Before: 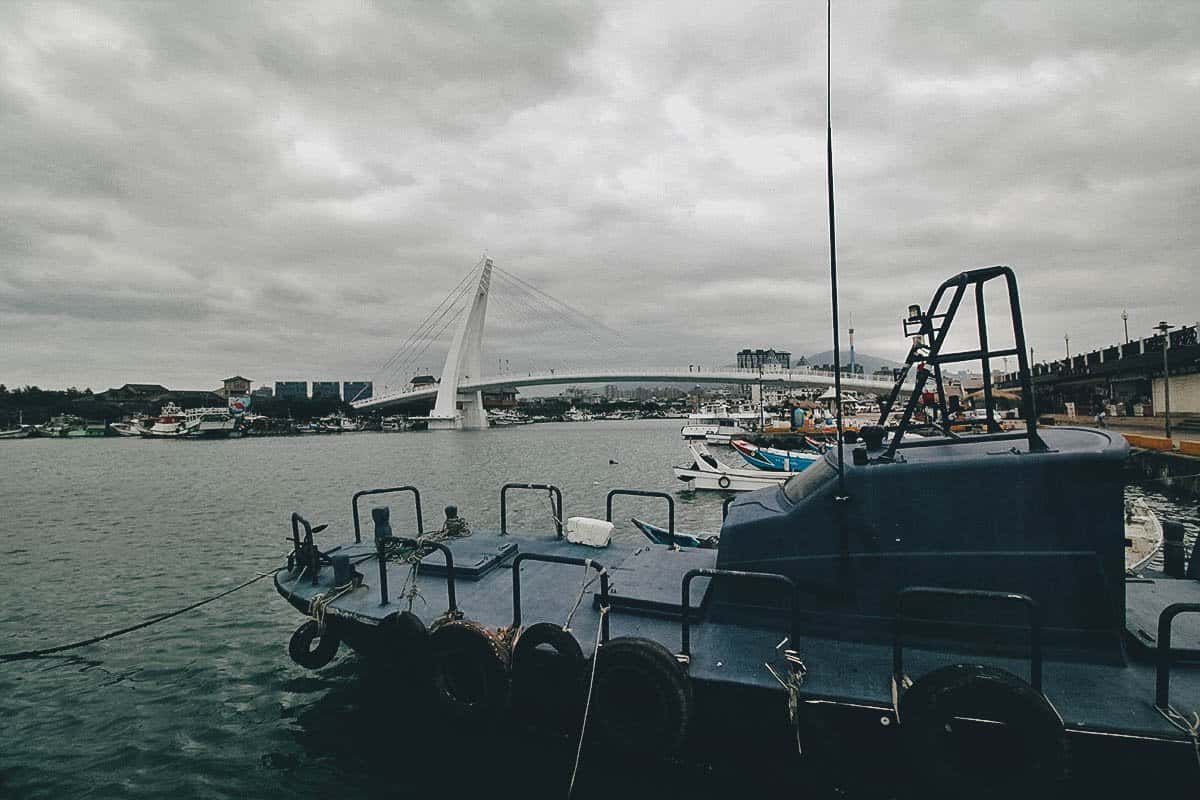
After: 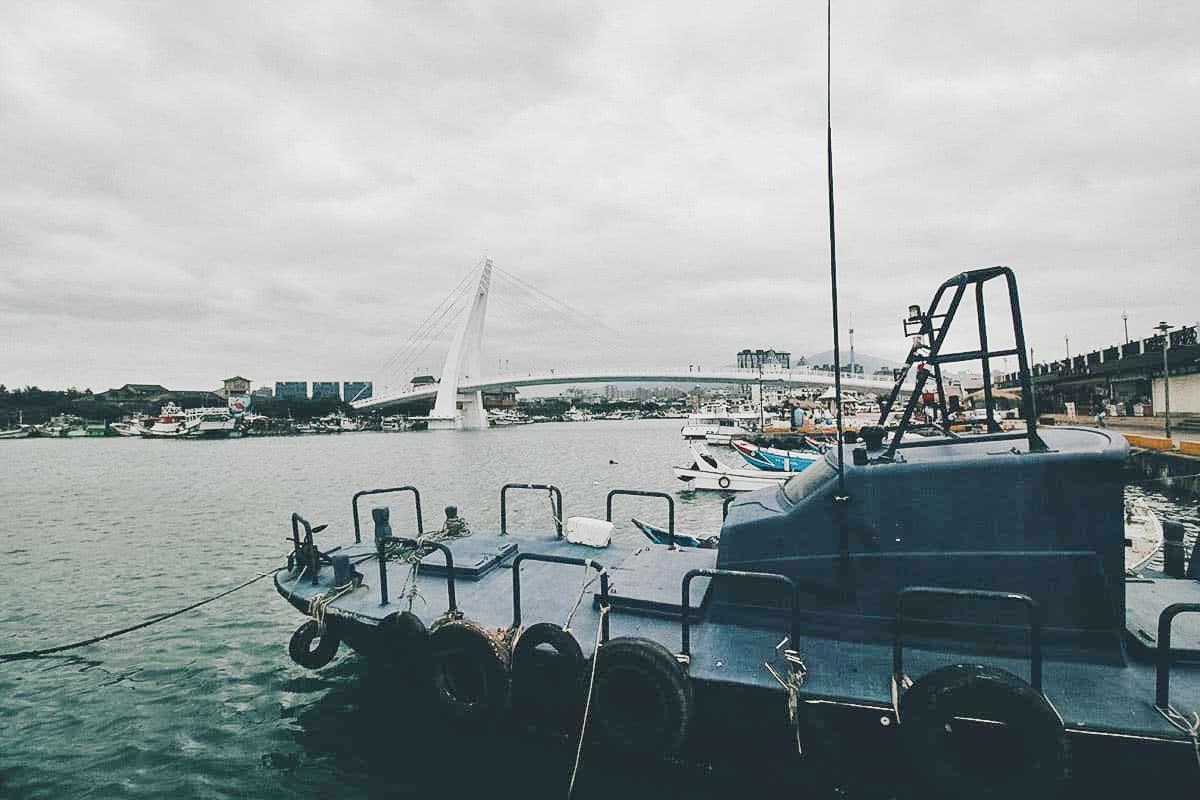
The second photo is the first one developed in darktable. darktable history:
filmic rgb: black relative exposure -7.65 EV, white relative exposure 4.56 EV, hardness 3.61, preserve chrominance no, color science v5 (2021), iterations of high-quality reconstruction 0, contrast in shadows safe, contrast in highlights safe
exposure: black level correction 0, exposure 1.454 EV, compensate highlight preservation false
